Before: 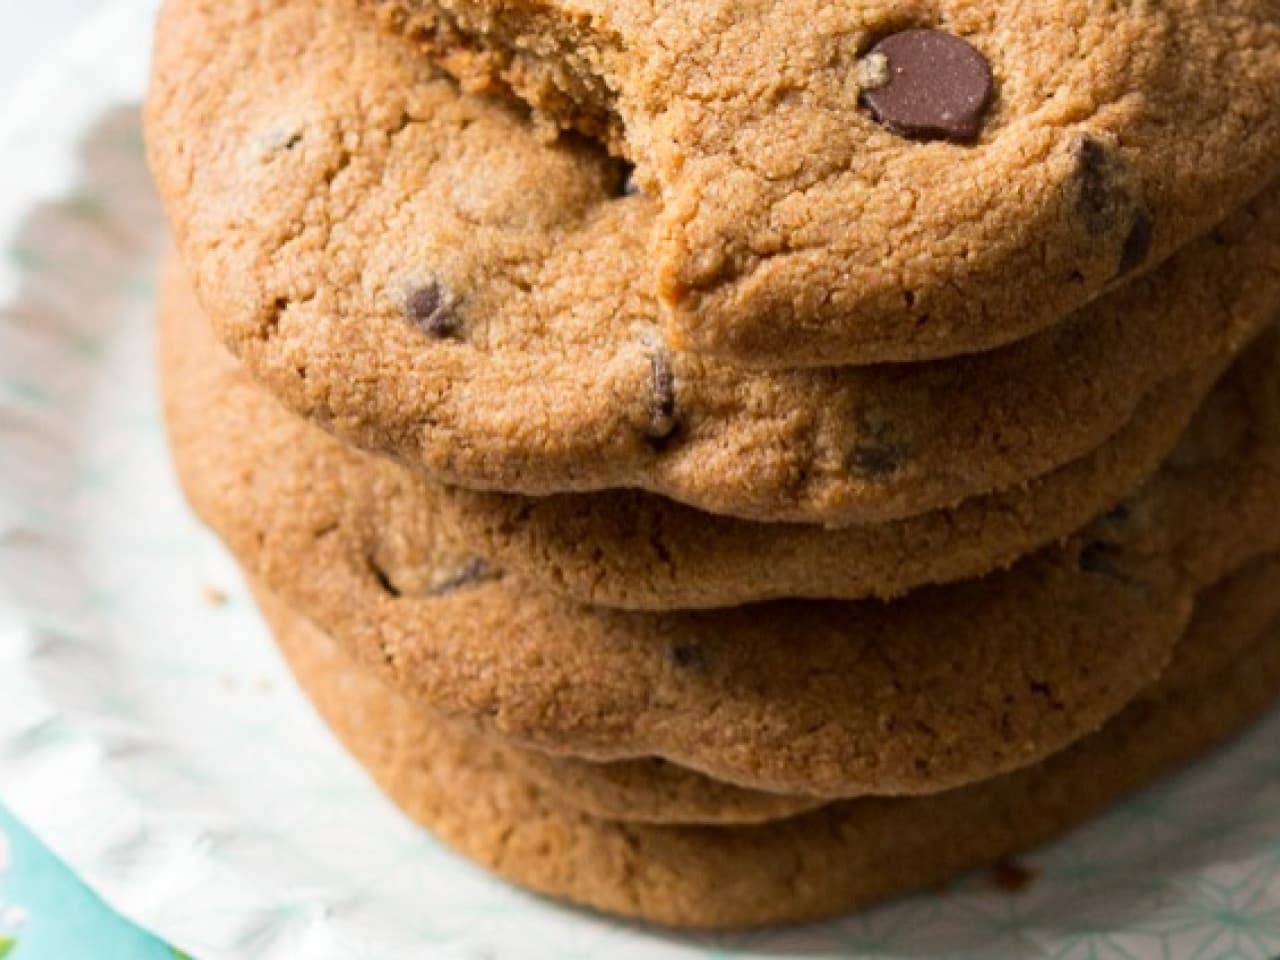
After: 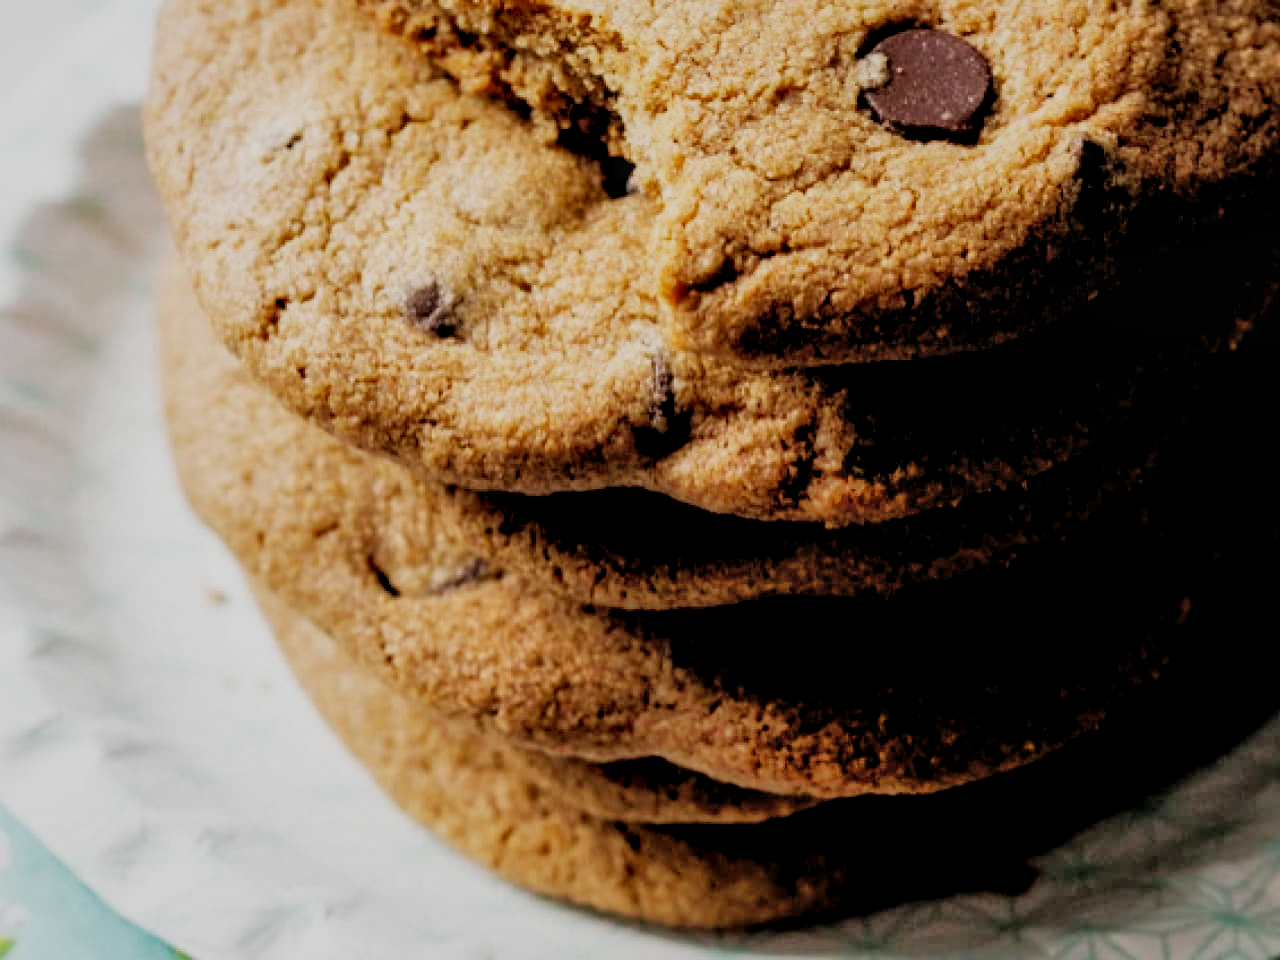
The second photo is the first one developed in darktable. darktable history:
rgb levels: levels [[0.034, 0.472, 0.904], [0, 0.5, 1], [0, 0.5, 1]]
sigmoid: contrast 1.6, skew -0.2, preserve hue 0%, red attenuation 0.1, red rotation 0.035, green attenuation 0.1, green rotation -0.017, blue attenuation 0.15, blue rotation -0.052, base primaries Rec2020
local contrast: on, module defaults
shadows and highlights: on, module defaults
